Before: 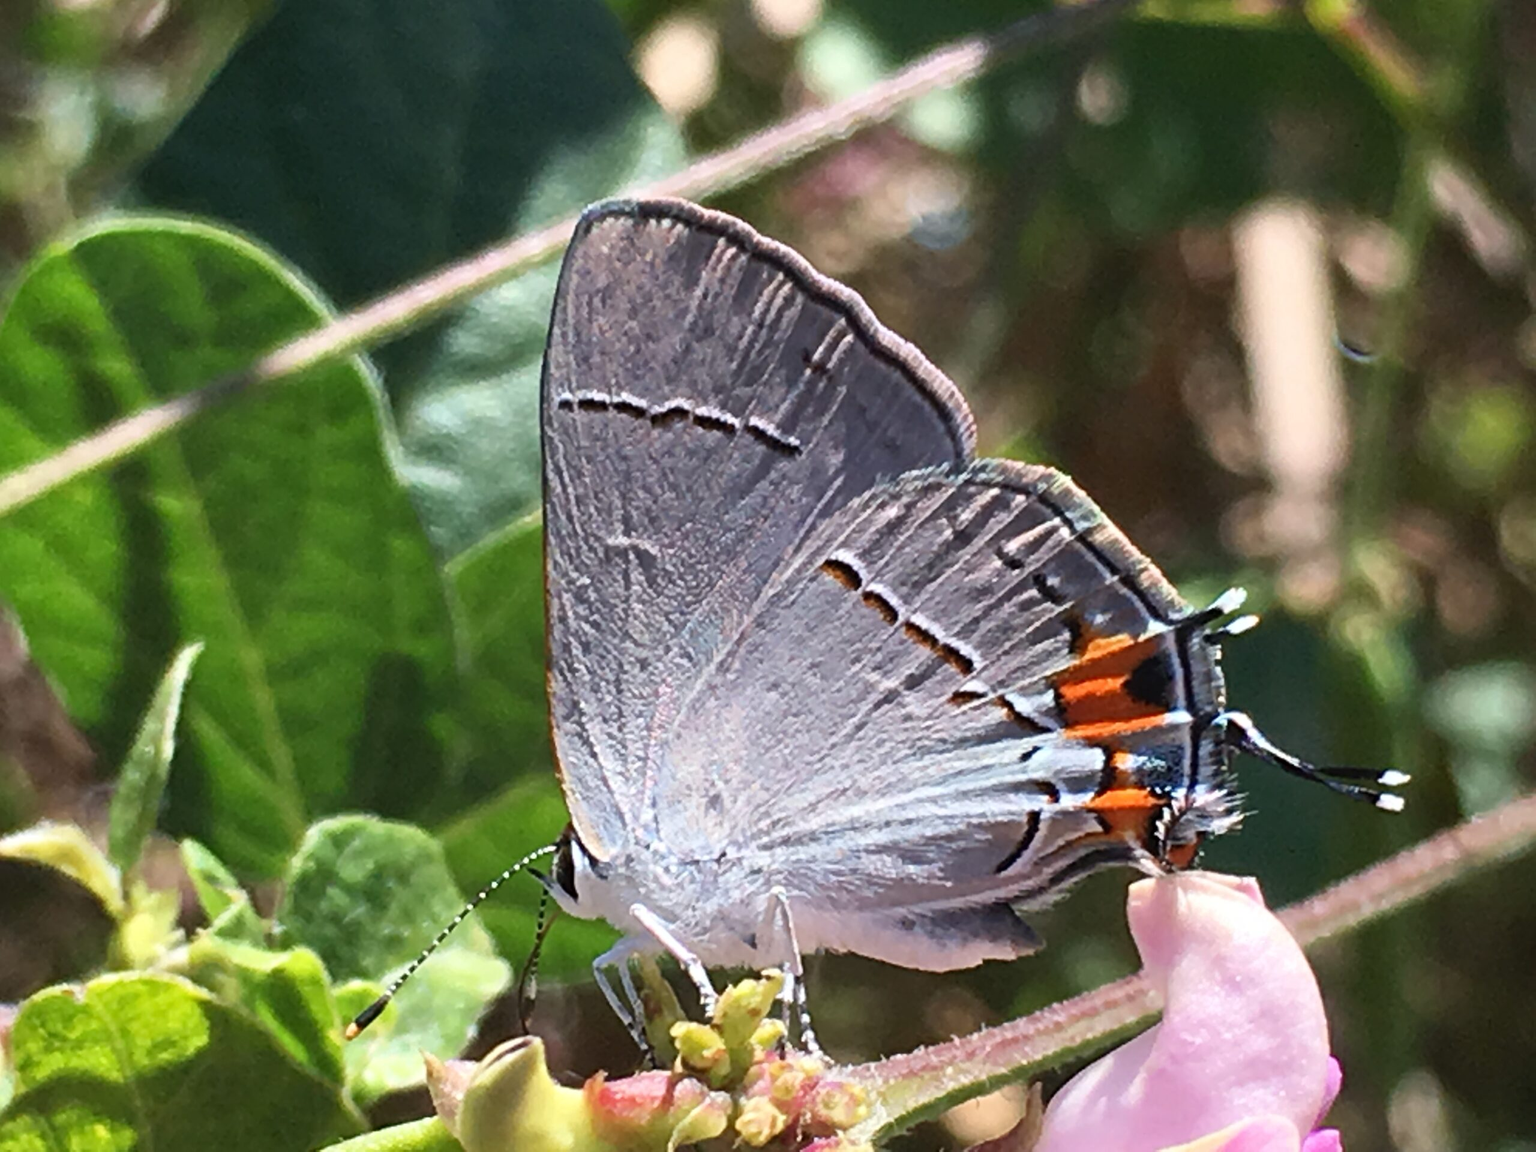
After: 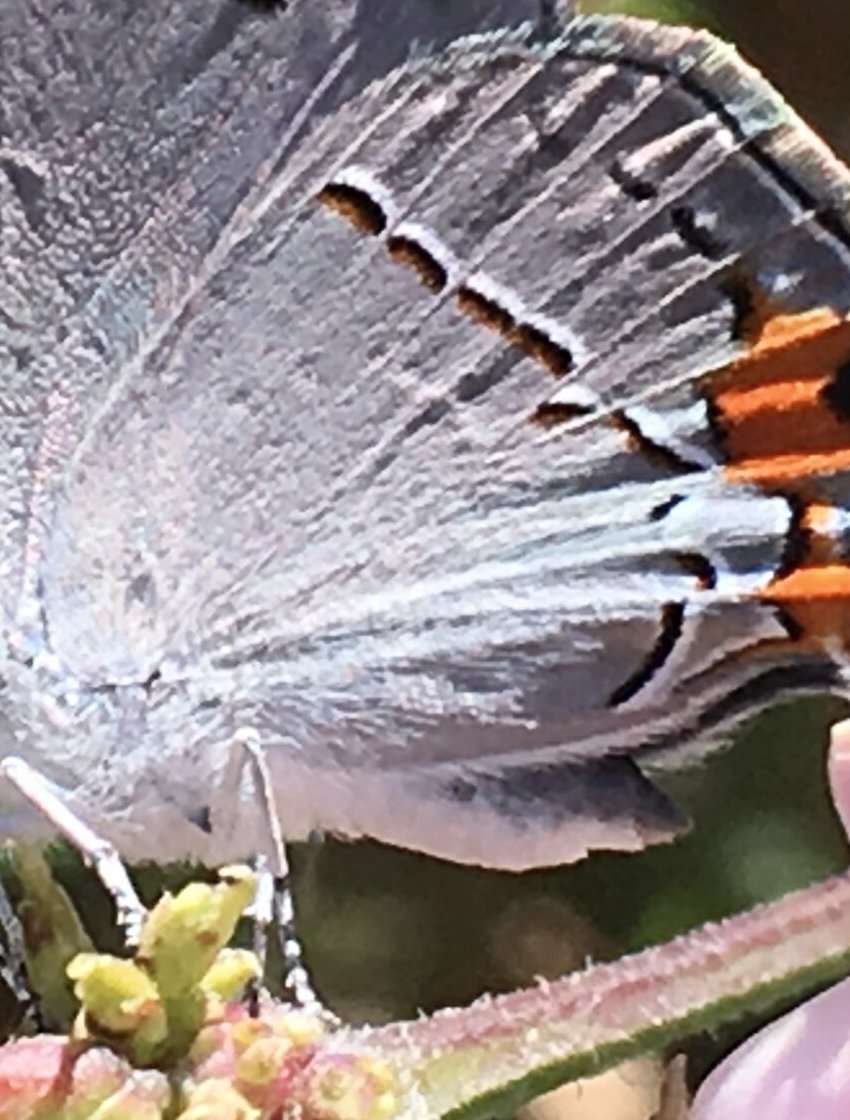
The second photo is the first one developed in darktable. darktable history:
contrast brightness saturation: contrast 0.109, saturation -0.166
crop: left 41.017%, top 39.016%, right 25.75%, bottom 2.639%
